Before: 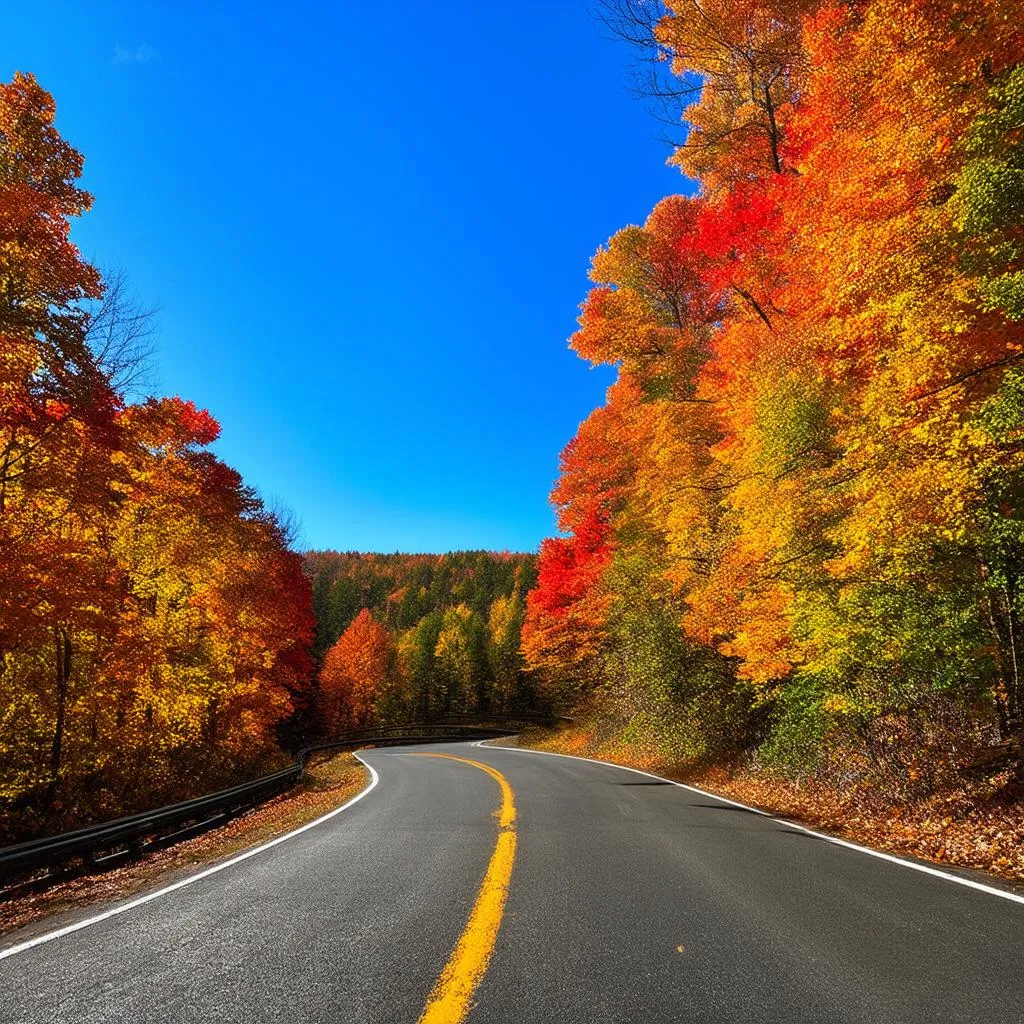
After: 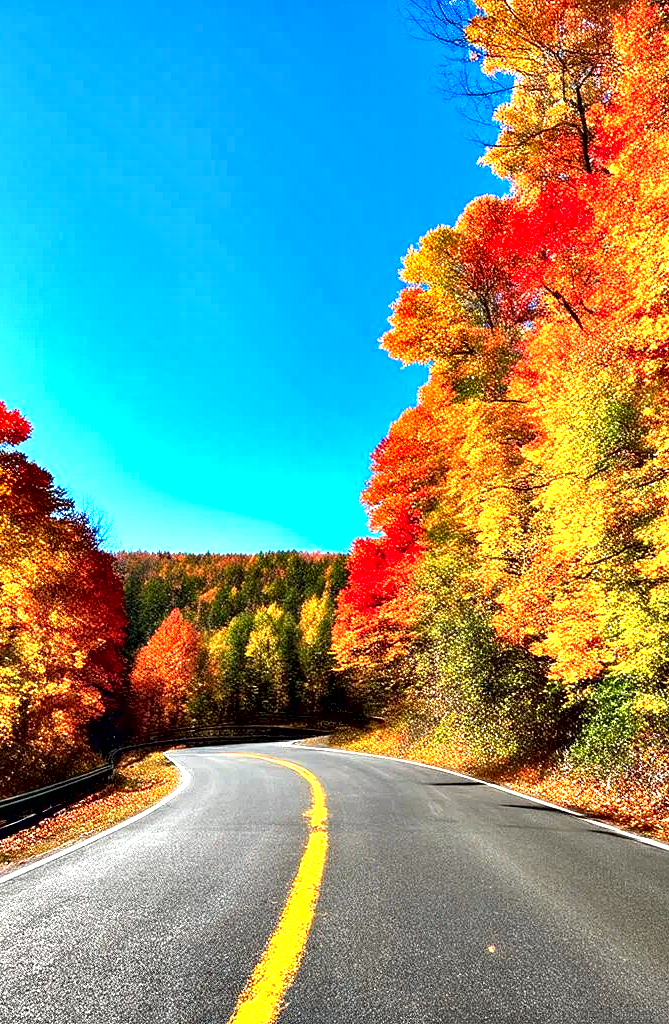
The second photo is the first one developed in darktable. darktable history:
contrast equalizer: octaves 7, y [[0.6 ×6], [0.55 ×6], [0 ×6], [0 ×6], [0 ×6]]
exposure: black level correction 0, exposure 1.189 EV, compensate exposure bias true, compensate highlight preservation false
local contrast: mode bilateral grid, contrast 20, coarseness 51, detail 119%, midtone range 0.2
crop and rotate: left 18.522%, right 16.09%
